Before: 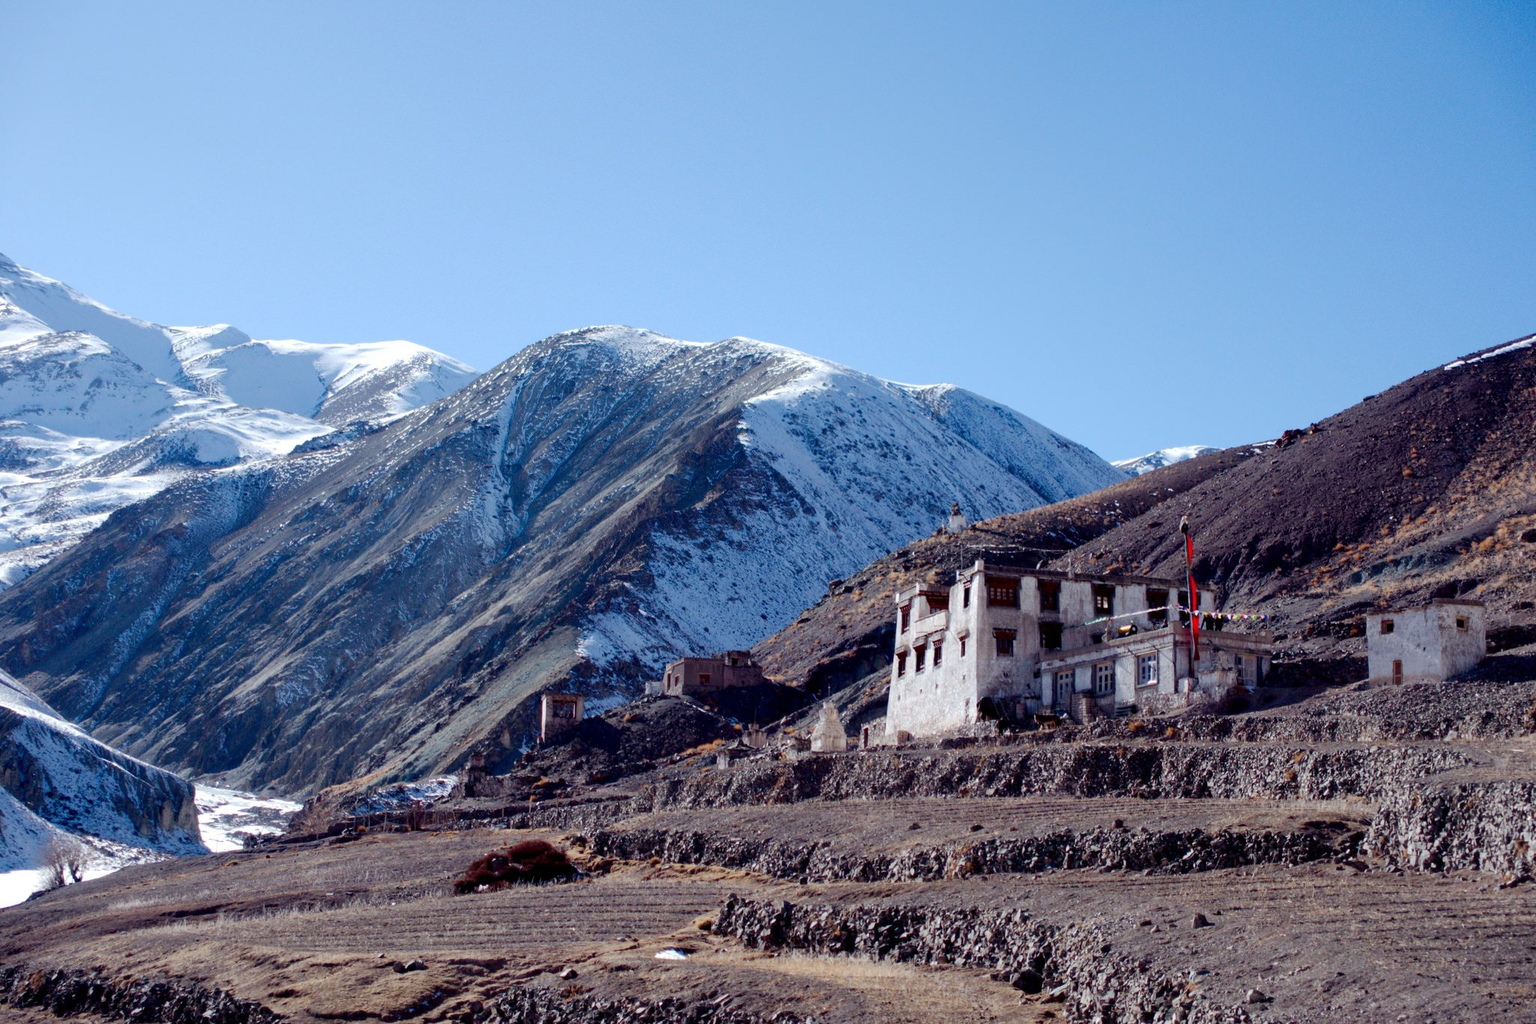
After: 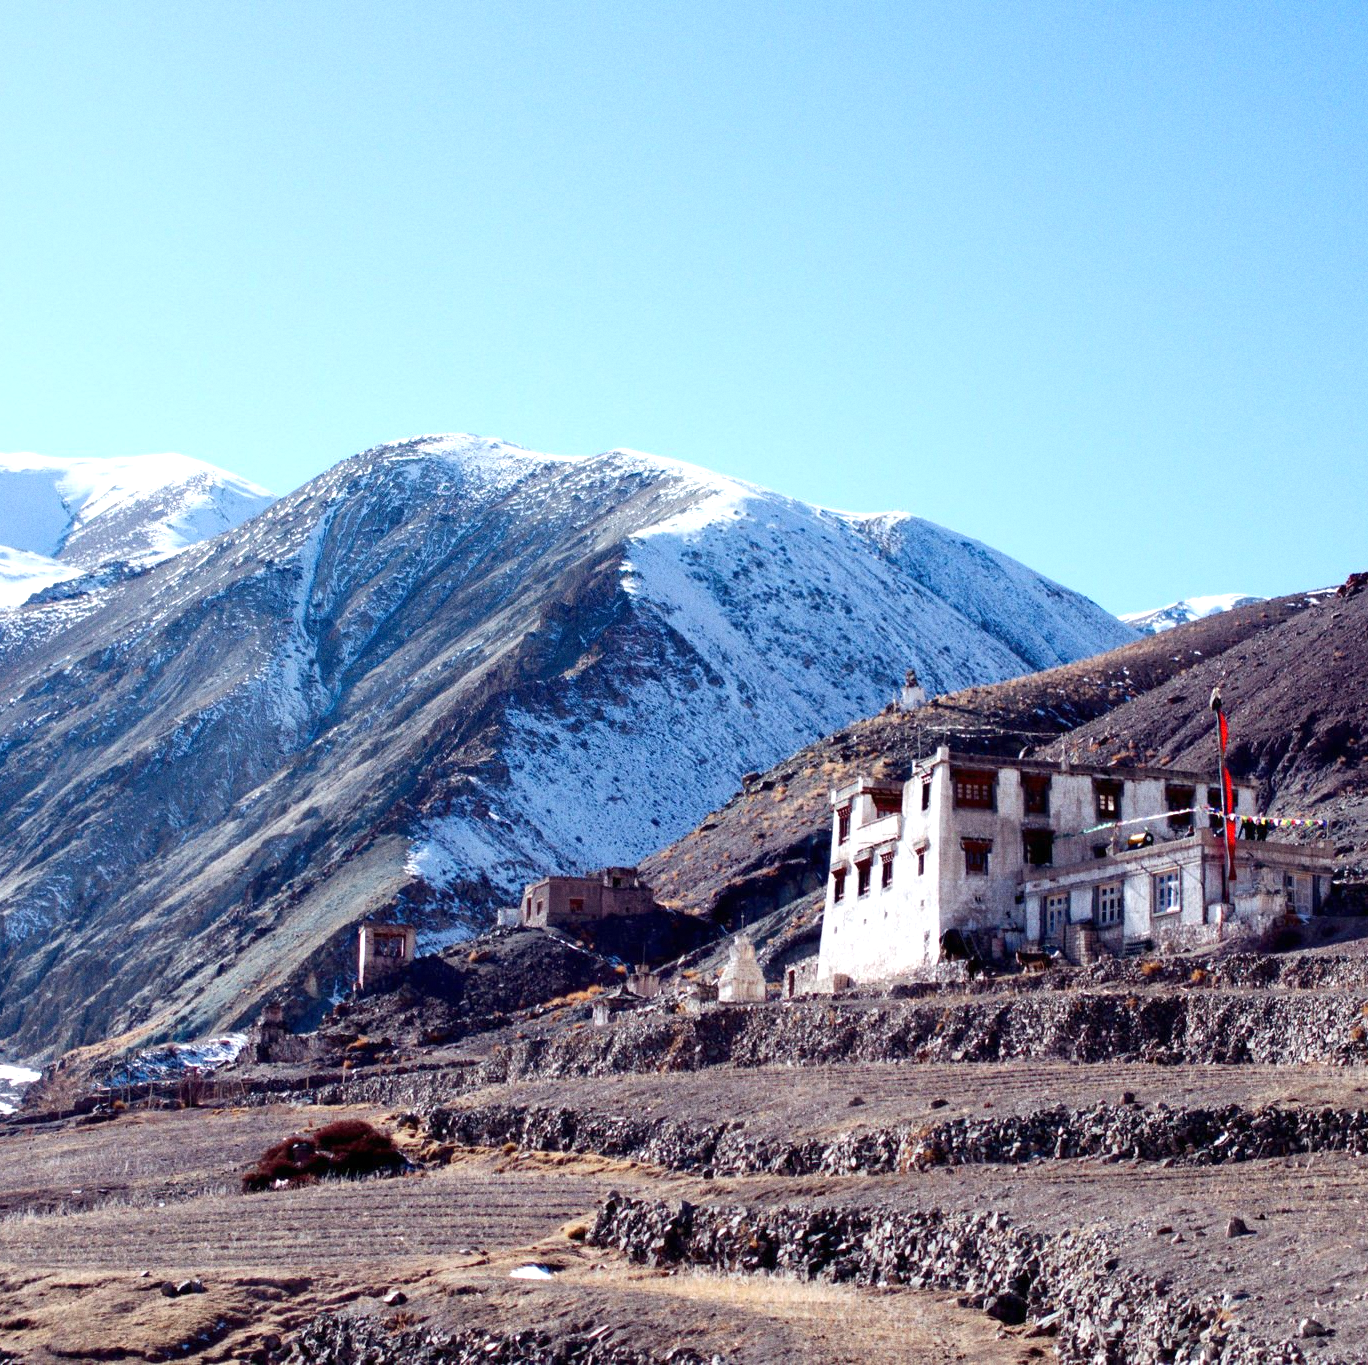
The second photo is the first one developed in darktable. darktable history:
grain: strength 26%
crop and rotate: left 17.732%, right 15.423%
exposure: black level correction 0, exposure 0.7 EV, compensate exposure bias true, compensate highlight preservation false
